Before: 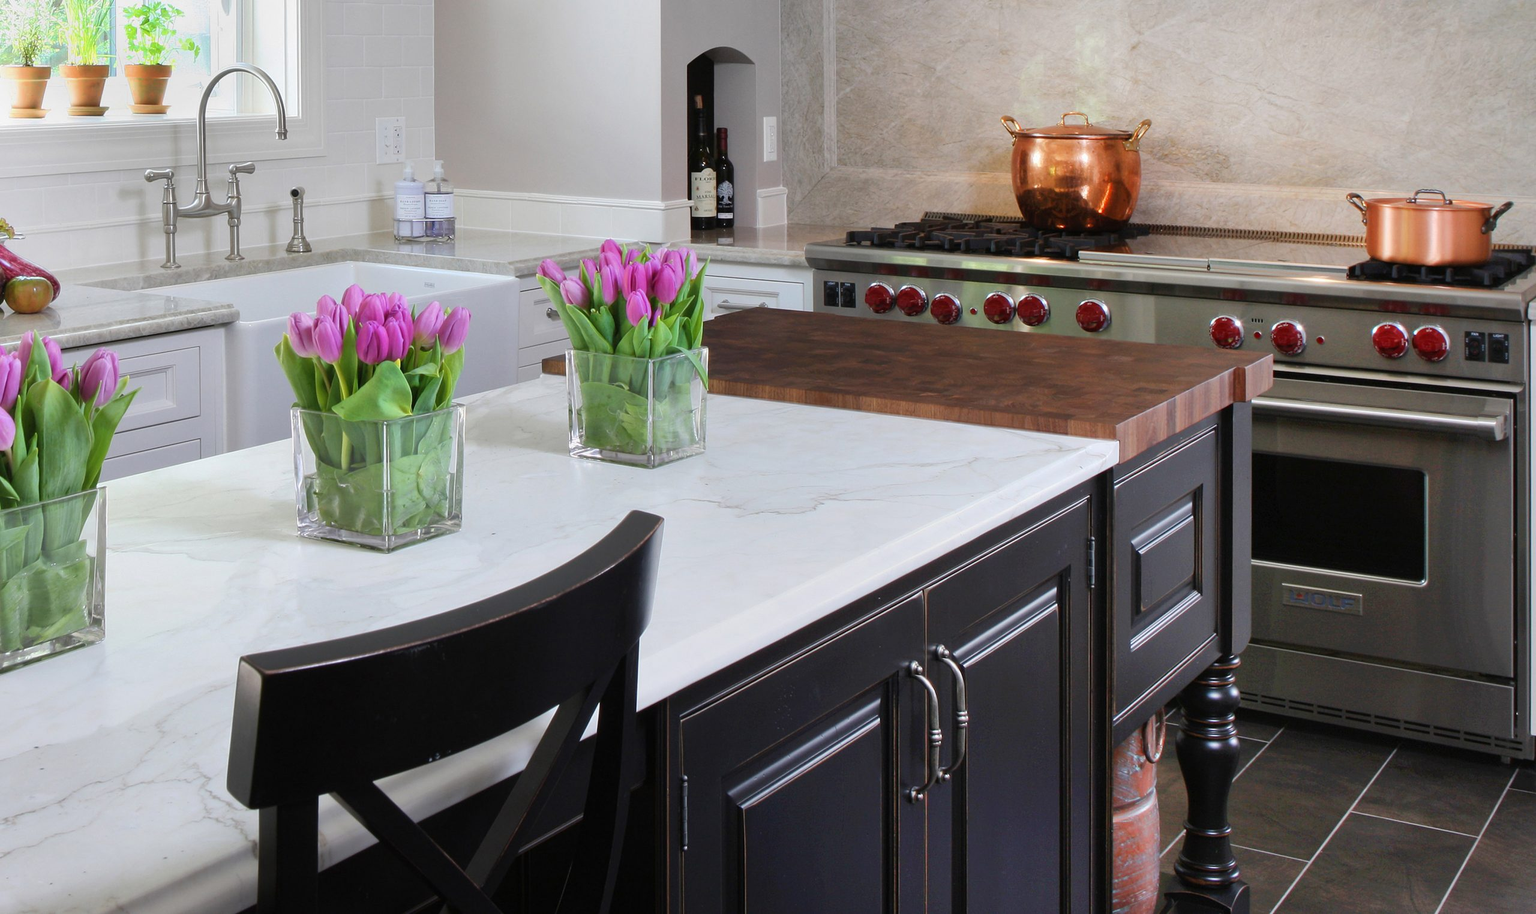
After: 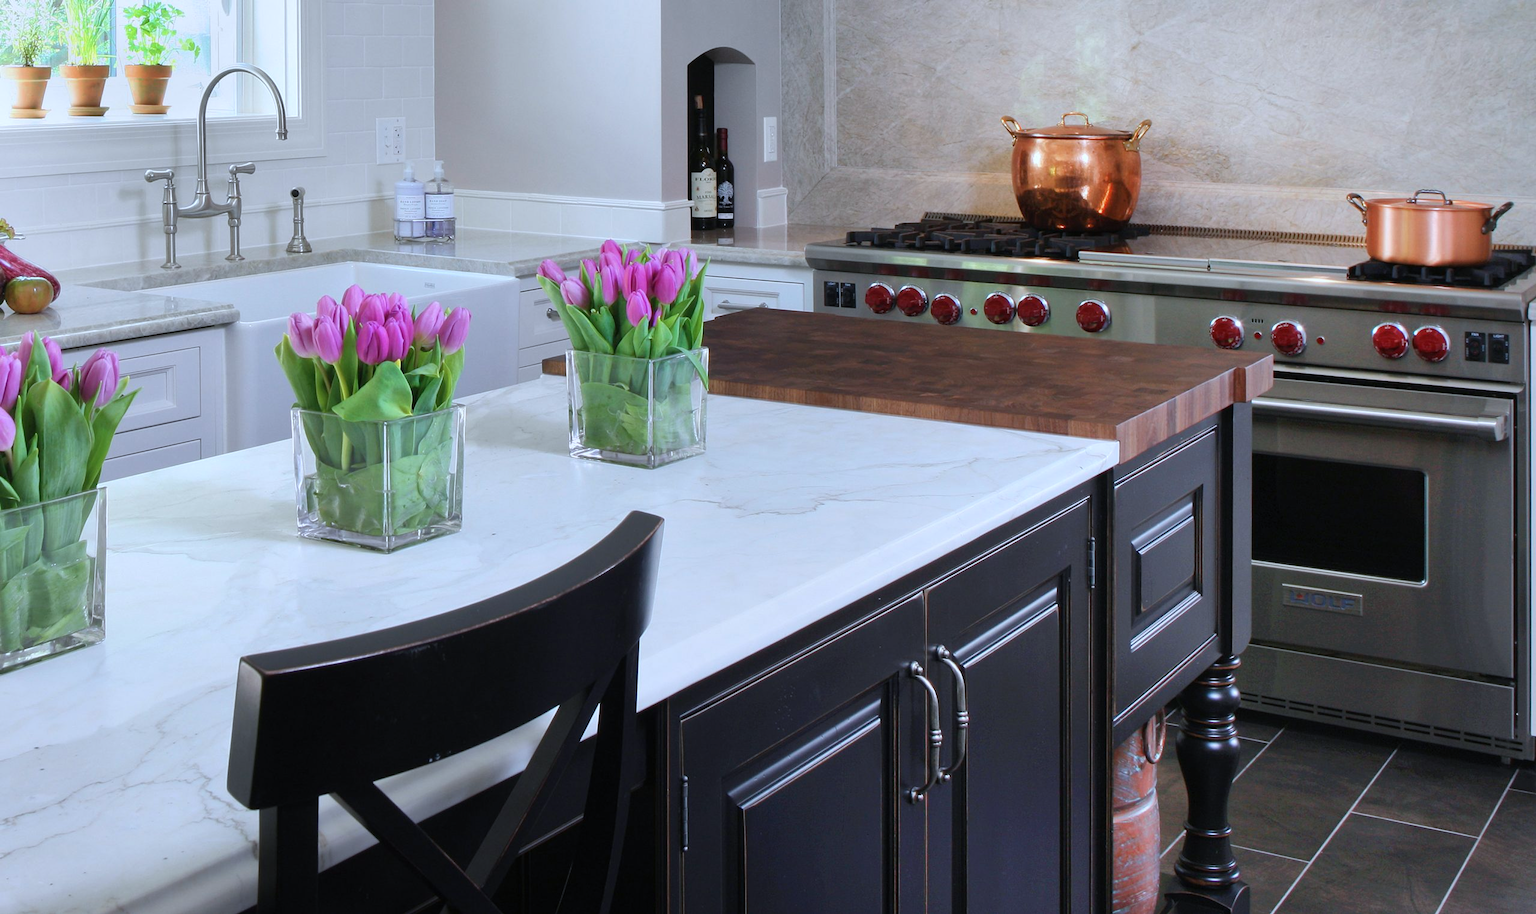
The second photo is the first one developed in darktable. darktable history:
color calibration: x 0.37, y 0.382, temperature 4314.99 K
